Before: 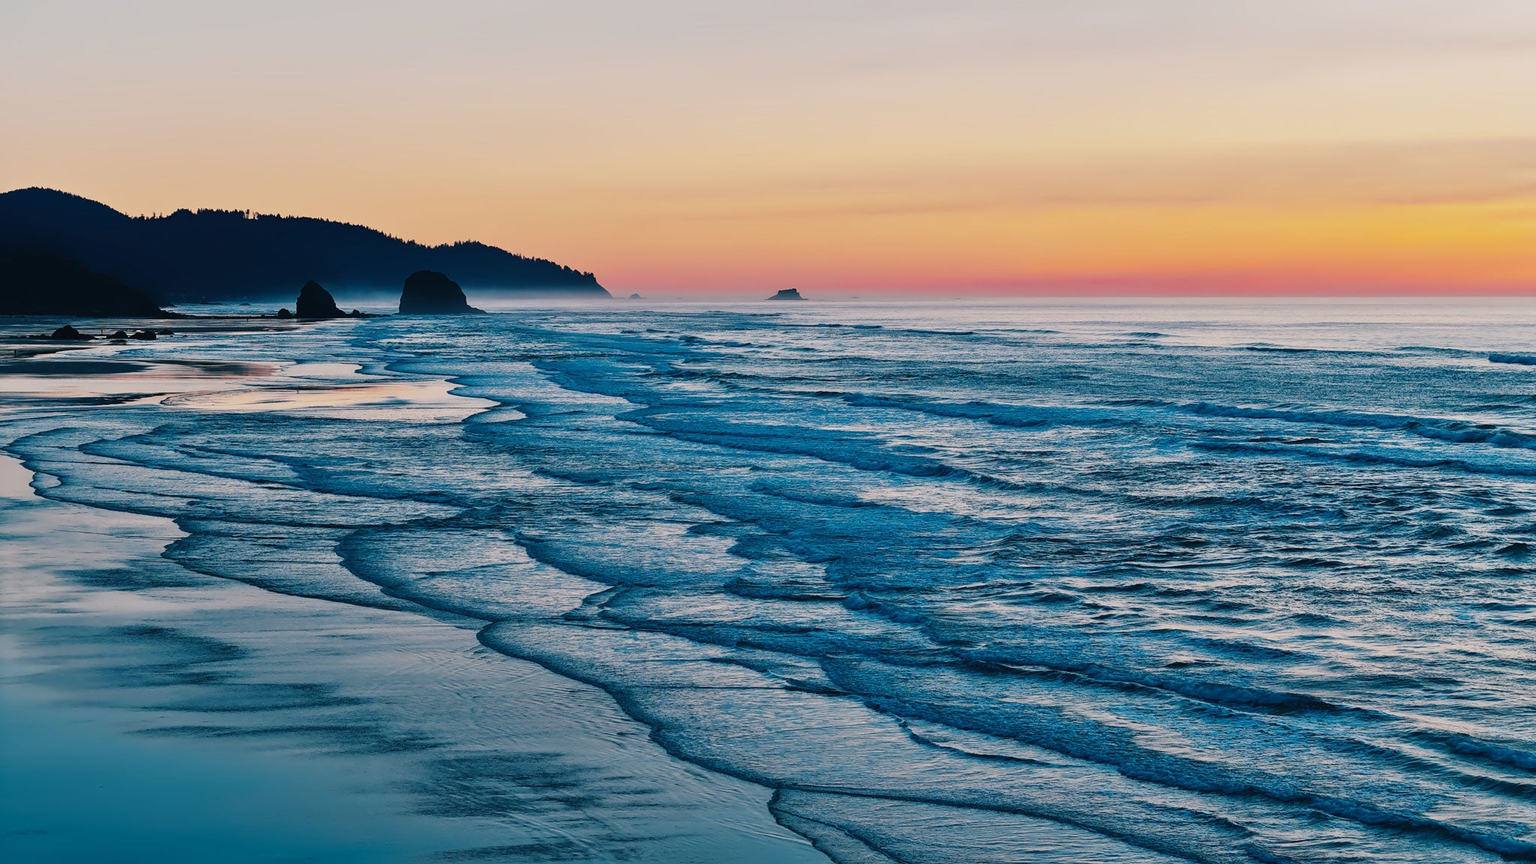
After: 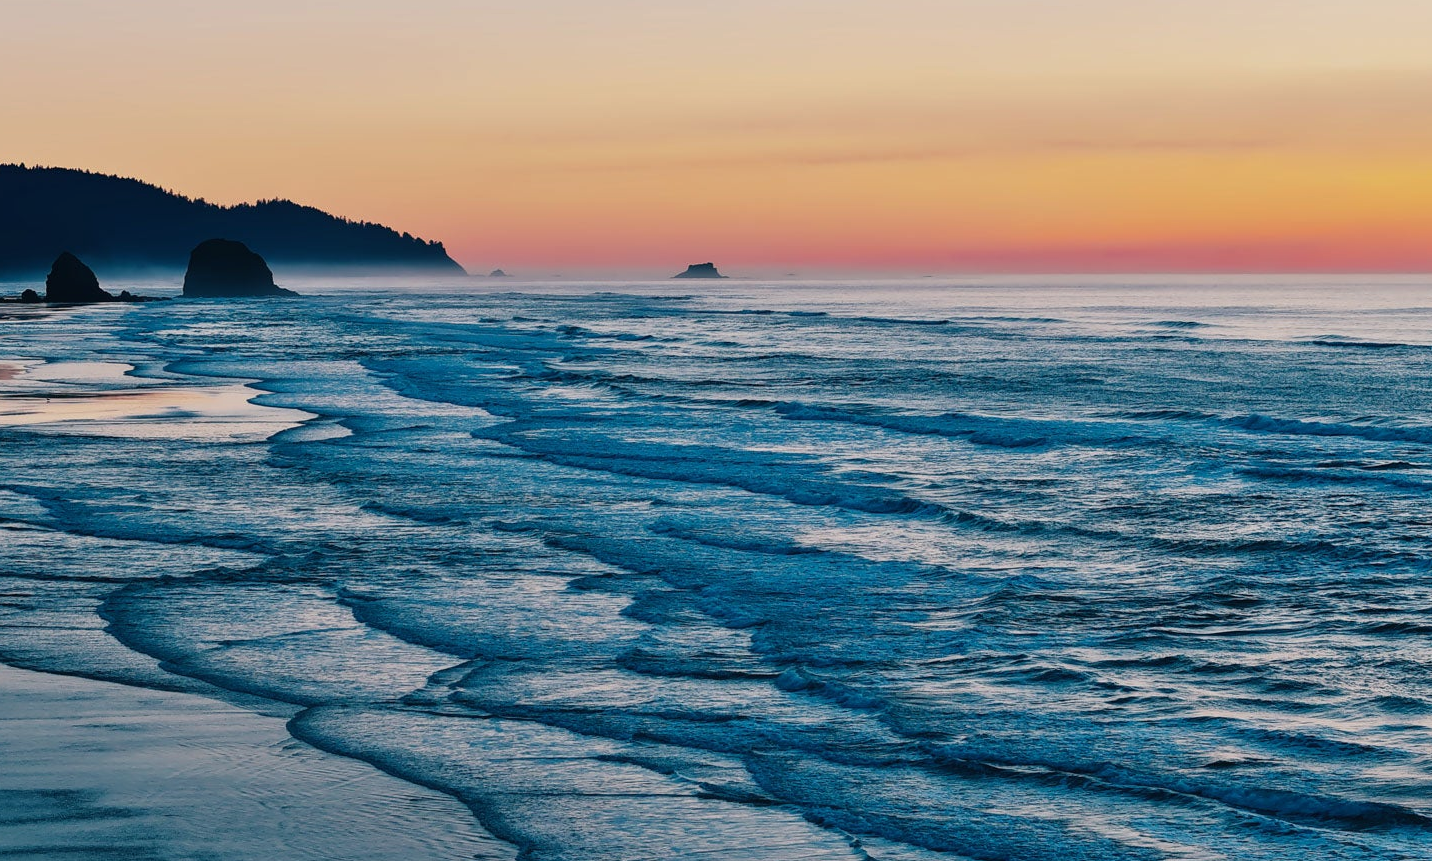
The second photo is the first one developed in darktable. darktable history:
crop and rotate: left 17.046%, top 10.659%, right 12.989%, bottom 14.553%
base curve: curves: ch0 [(0, 0) (0.303, 0.277) (1, 1)]
